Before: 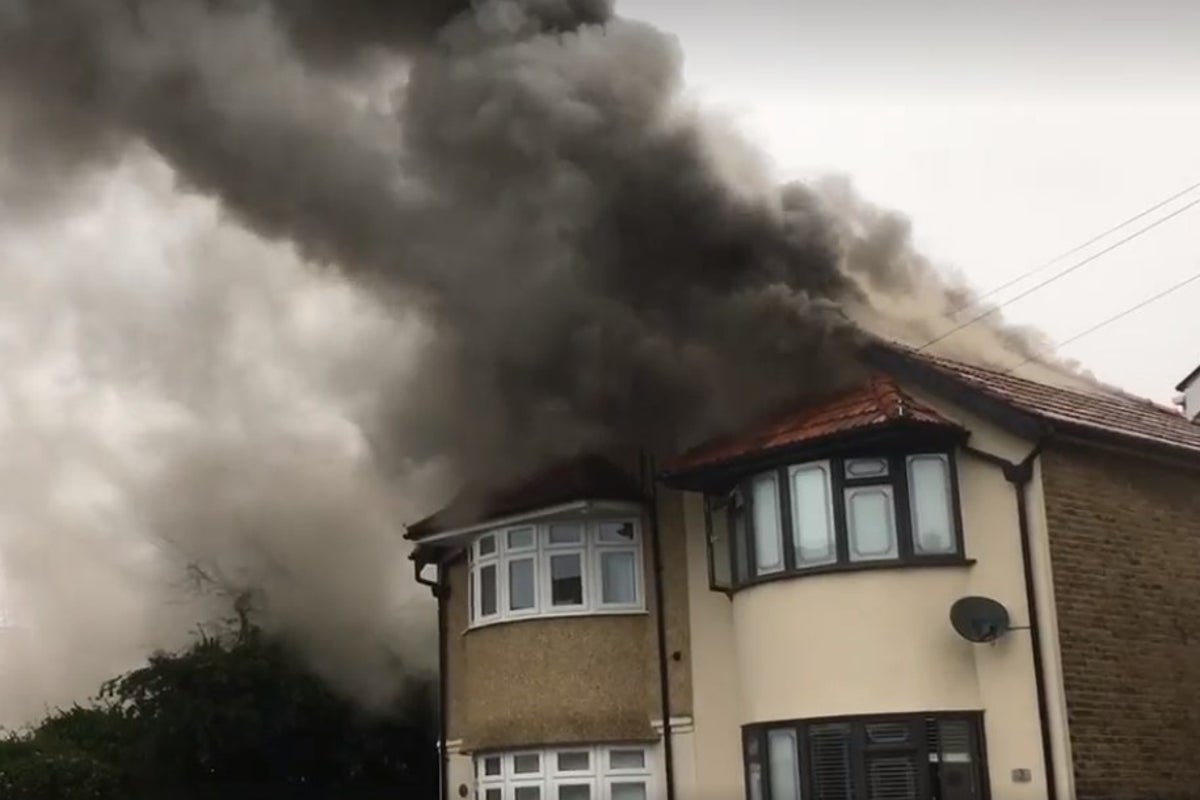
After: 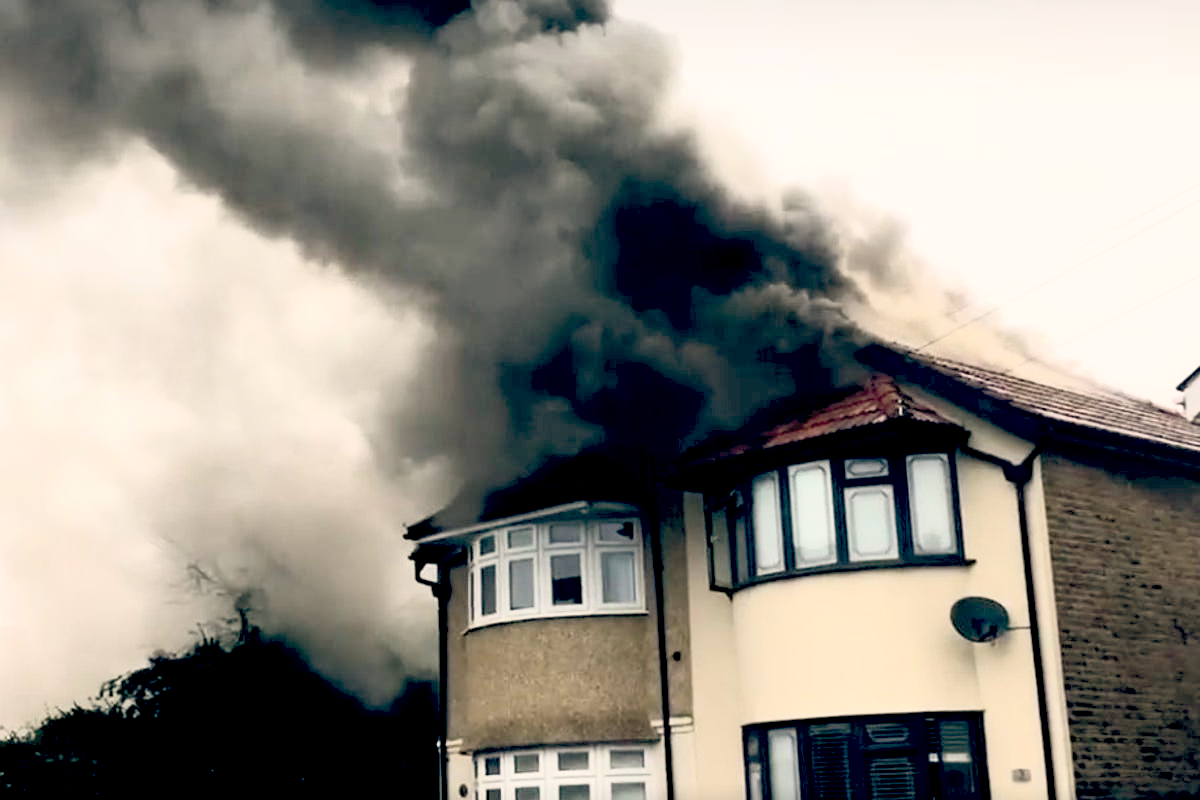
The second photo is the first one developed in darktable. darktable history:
color balance: lift [0.975, 0.993, 1, 1.015], gamma [1.1, 1, 1, 0.945], gain [1, 1.04, 1, 0.95]
contrast brightness saturation: contrast 0.39, brightness 0.53
